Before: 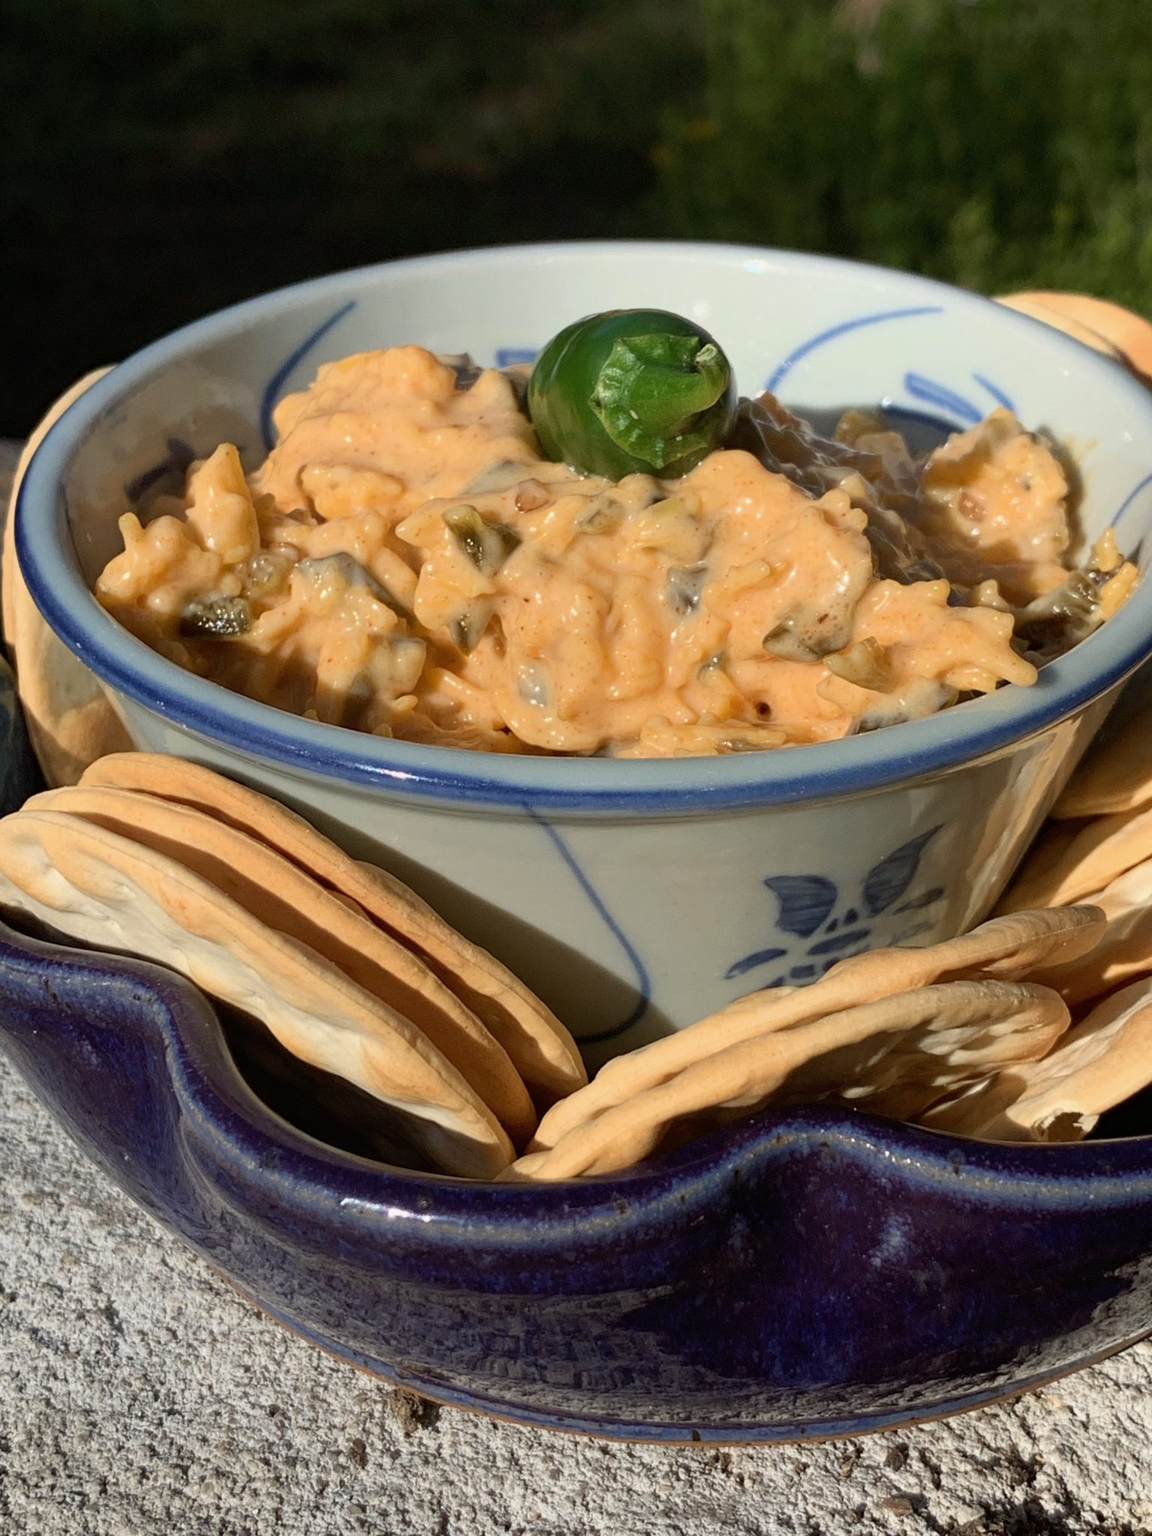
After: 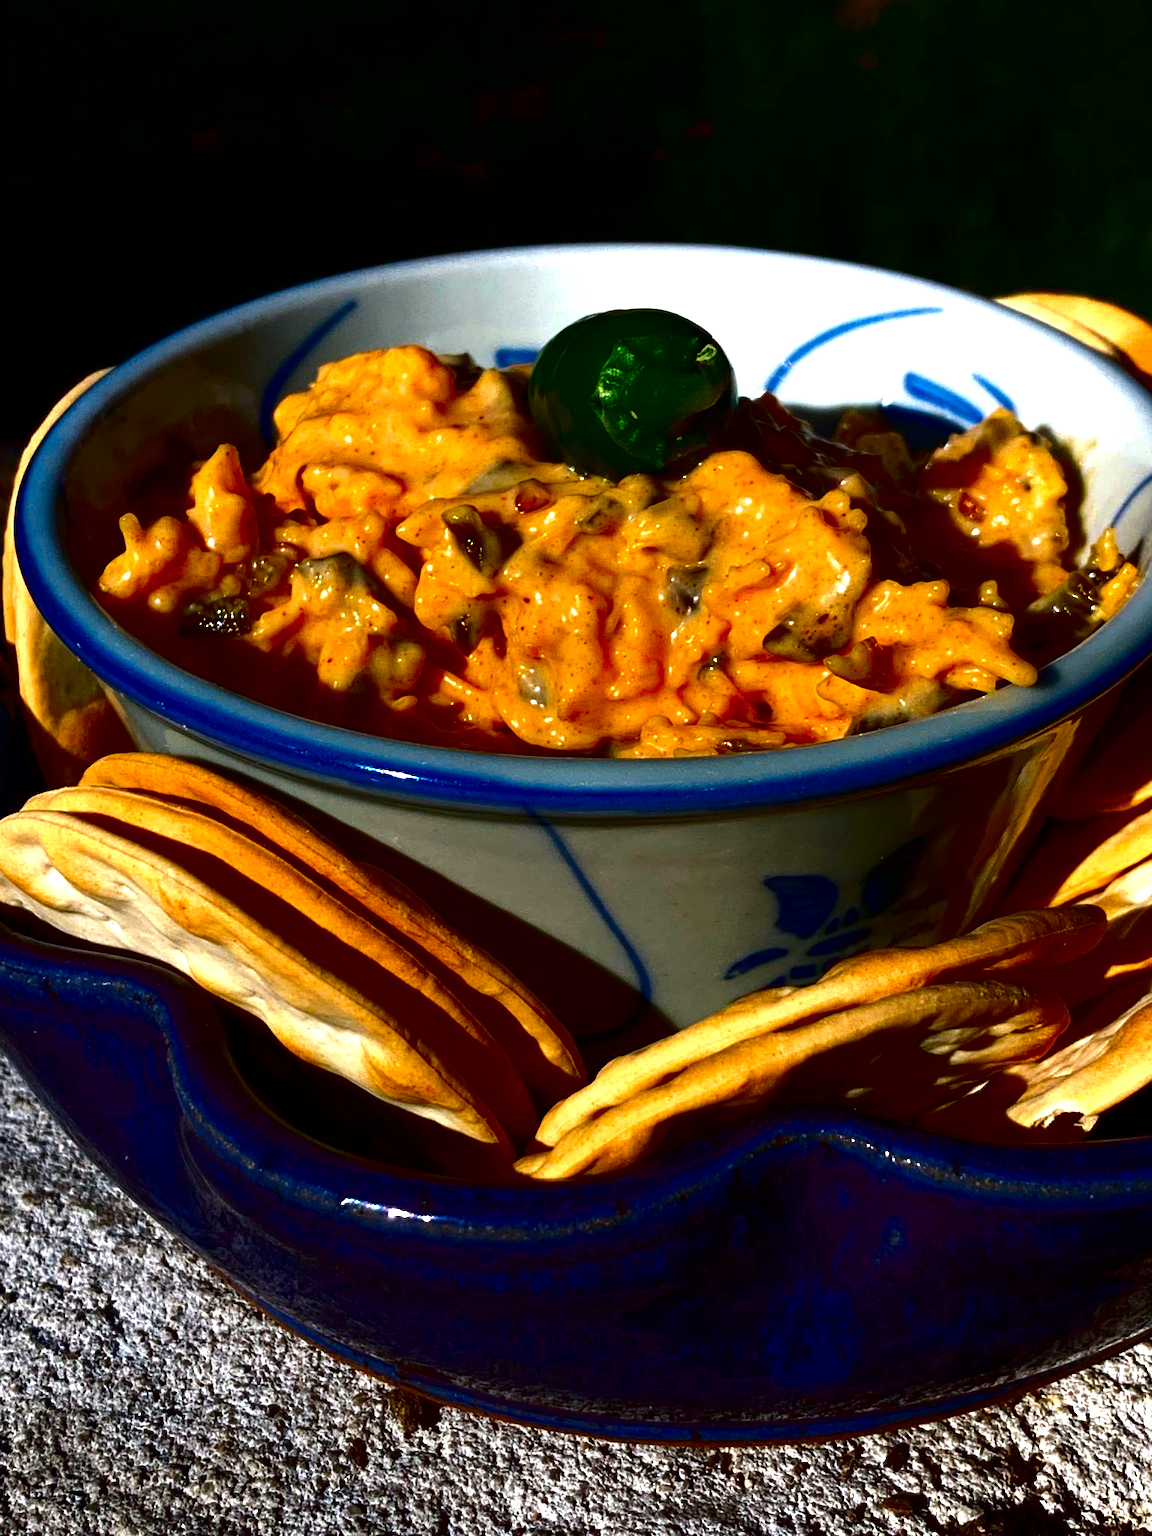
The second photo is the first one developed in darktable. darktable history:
contrast brightness saturation: brightness -1, saturation 1
white balance: red 0.984, blue 1.059
tone equalizer: -8 EV -0.75 EV, -7 EV -0.7 EV, -6 EV -0.6 EV, -5 EV -0.4 EV, -3 EV 0.4 EV, -2 EV 0.6 EV, -1 EV 0.7 EV, +0 EV 0.75 EV, edges refinement/feathering 500, mask exposure compensation -1.57 EV, preserve details no
